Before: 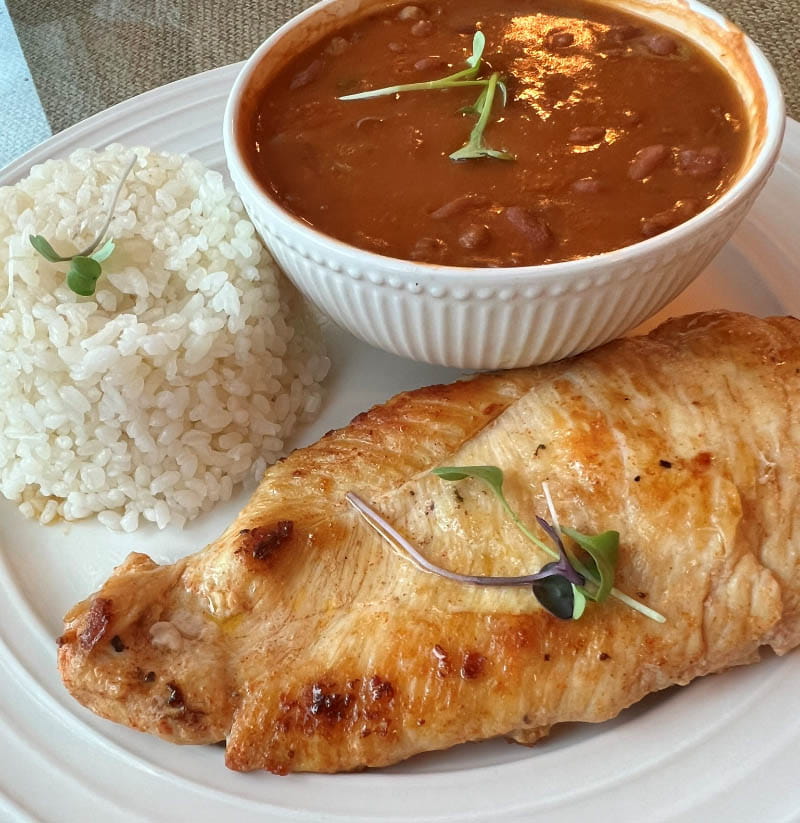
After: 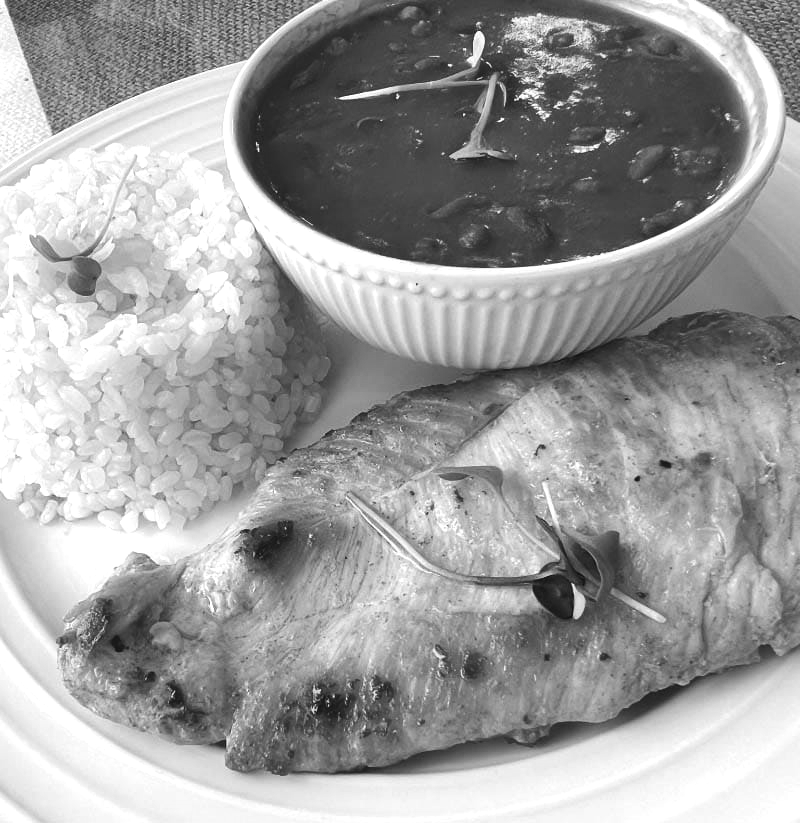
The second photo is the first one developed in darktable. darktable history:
tone equalizer: -8 EV -0.75 EV, -7 EV -0.7 EV, -6 EV -0.6 EV, -5 EV -0.4 EV, -3 EV 0.4 EV, -2 EV 0.6 EV, -1 EV 0.7 EV, +0 EV 0.75 EV, edges refinement/feathering 500, mask exposure compensation -1.57 EV, preserve details no
monochrome: a 14.95, b -89.96
contrast equalizer: y [[0.5, 0.488, 0.462, 0.461, 0.491, 0.5], [0.5 ×6], [0.5 ×6], [0 ×6], [0 ×6]]
